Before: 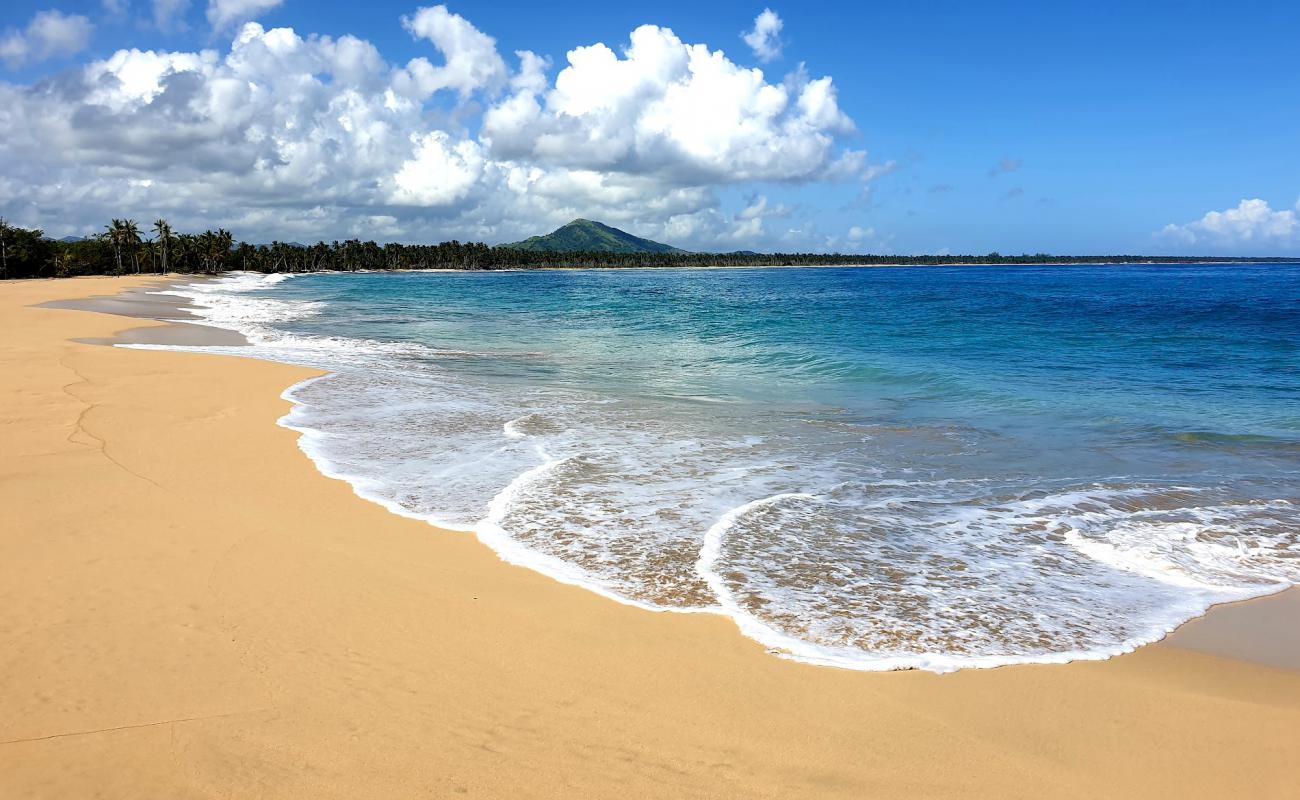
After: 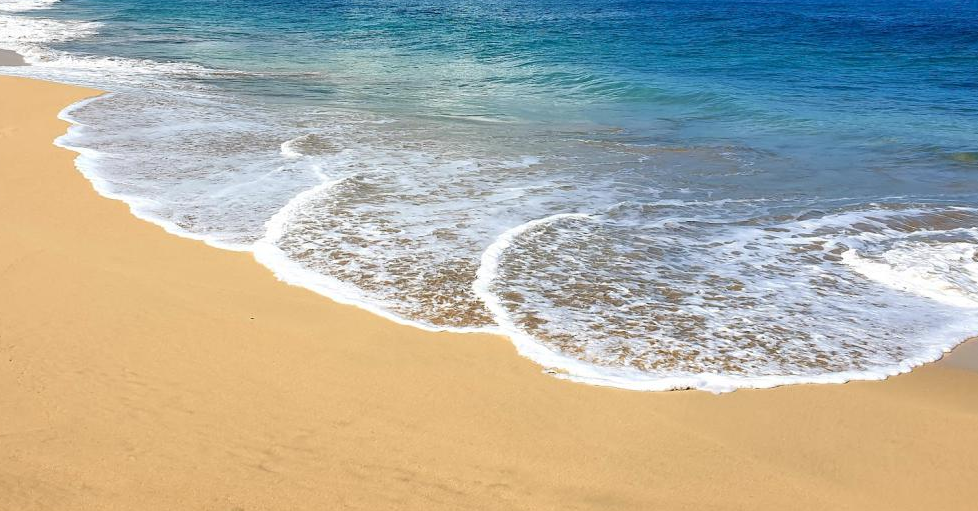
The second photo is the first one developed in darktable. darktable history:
crop and rotate: left 17.183%, top 35.059%, right 7.538%, bottom 0.942%
